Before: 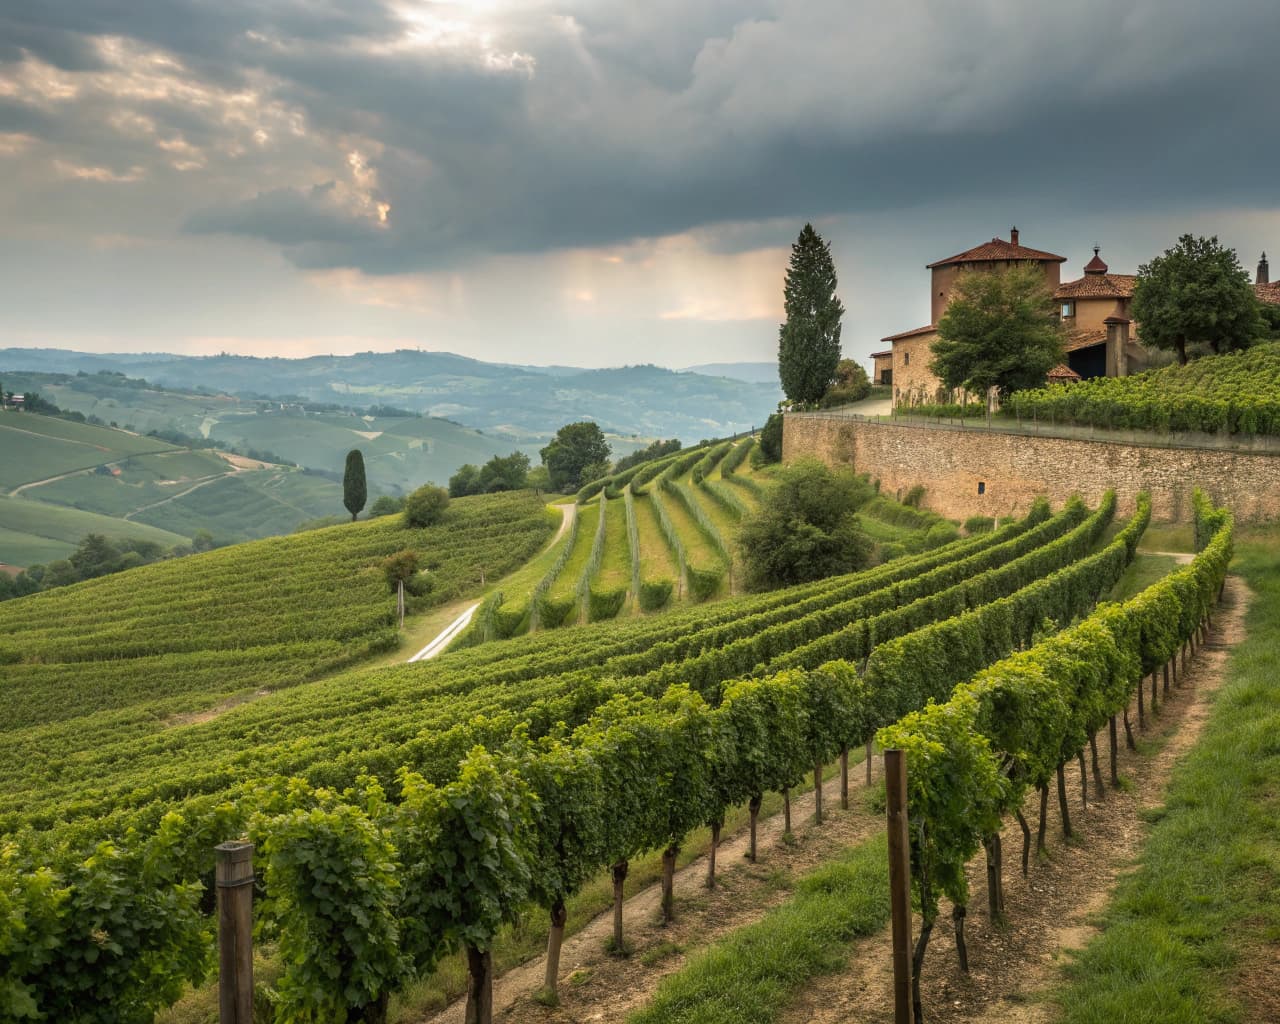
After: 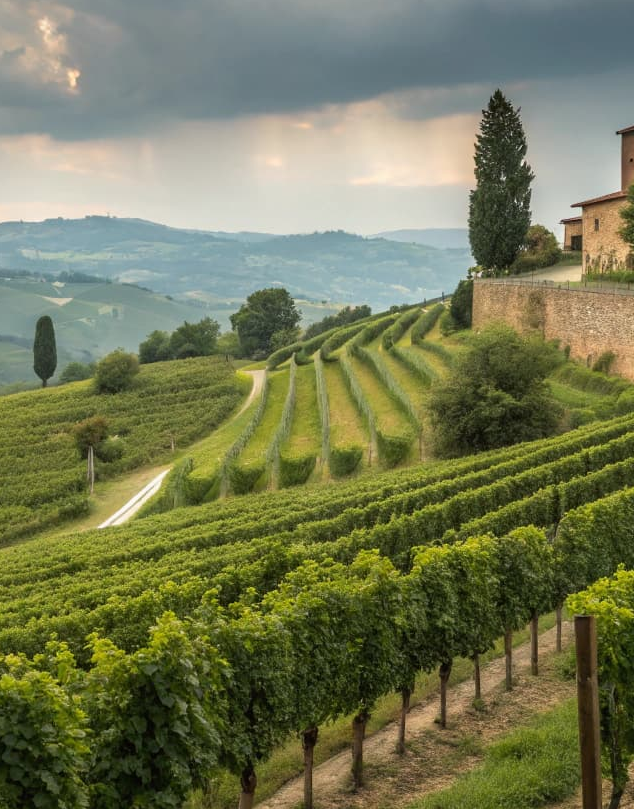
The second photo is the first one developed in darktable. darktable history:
crop and rotate: angle 0.016°, left 24.247%, top 13.167%, right 26.161%, bottom 7.786%
